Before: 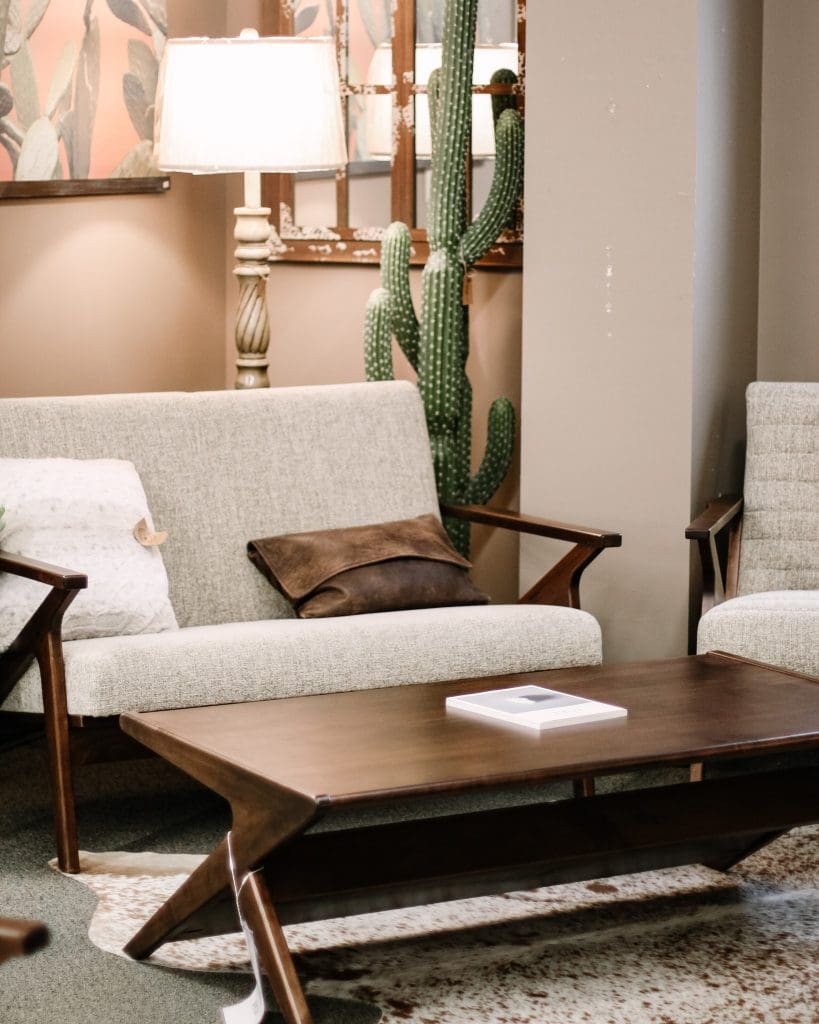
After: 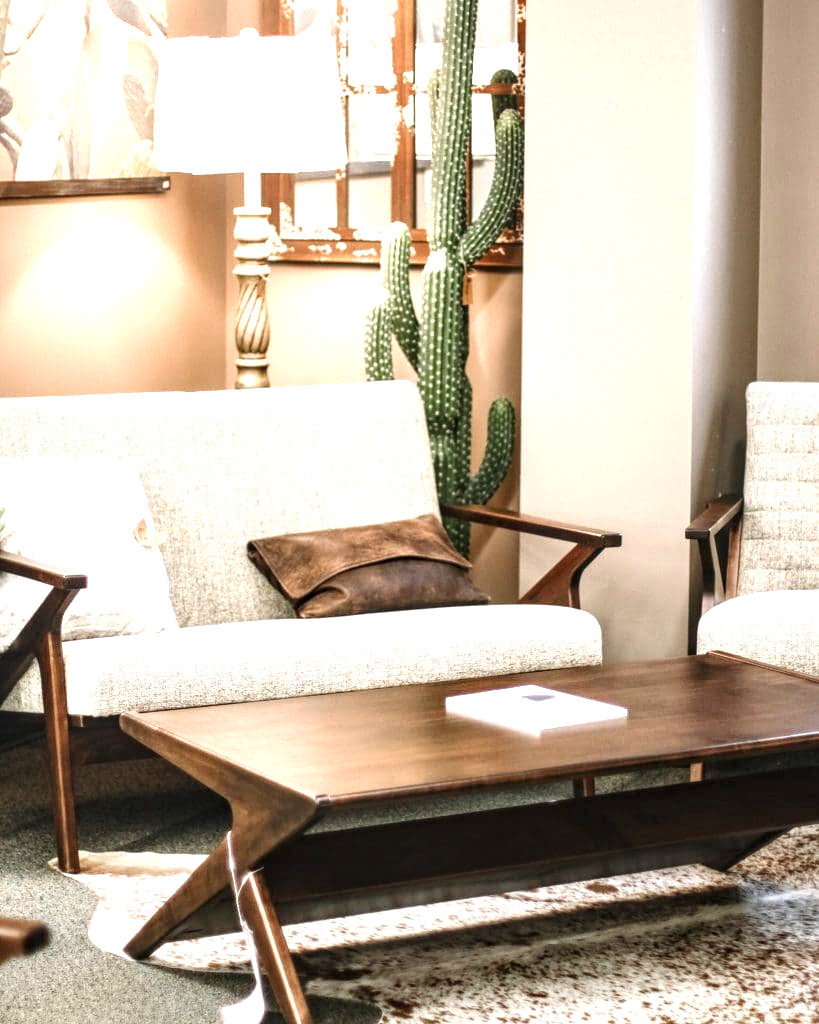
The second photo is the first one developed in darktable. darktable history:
local contrast: detail 130%
exposure: black level correction 0, exposure 1.098 EV, compensate exposure bias true, compensate highlight preservation false
